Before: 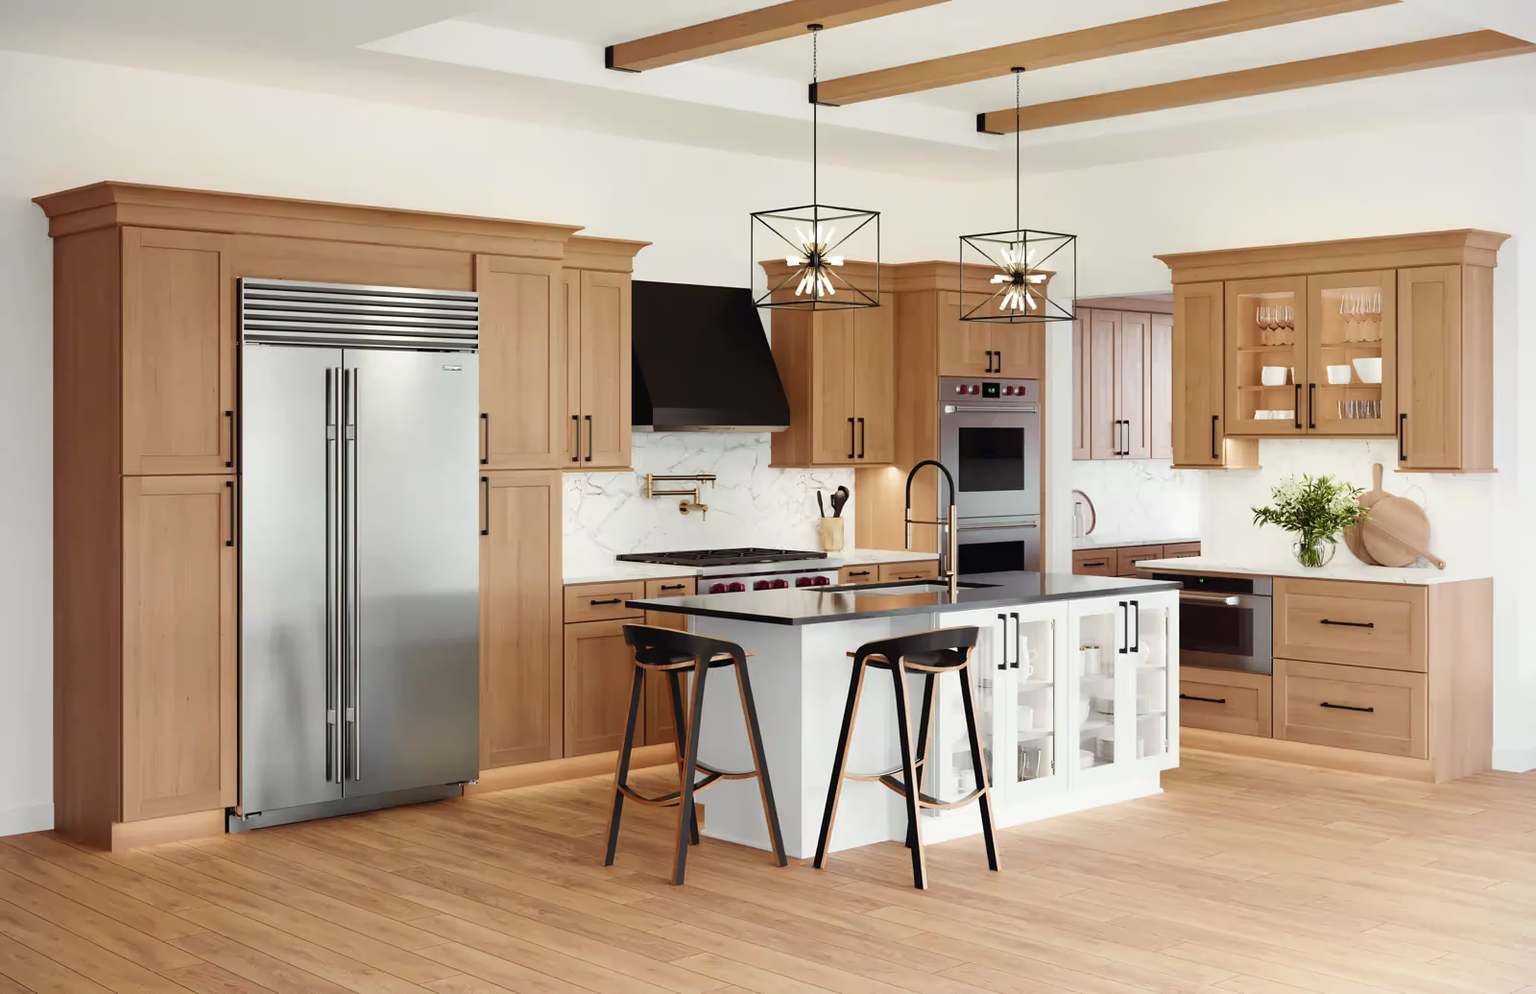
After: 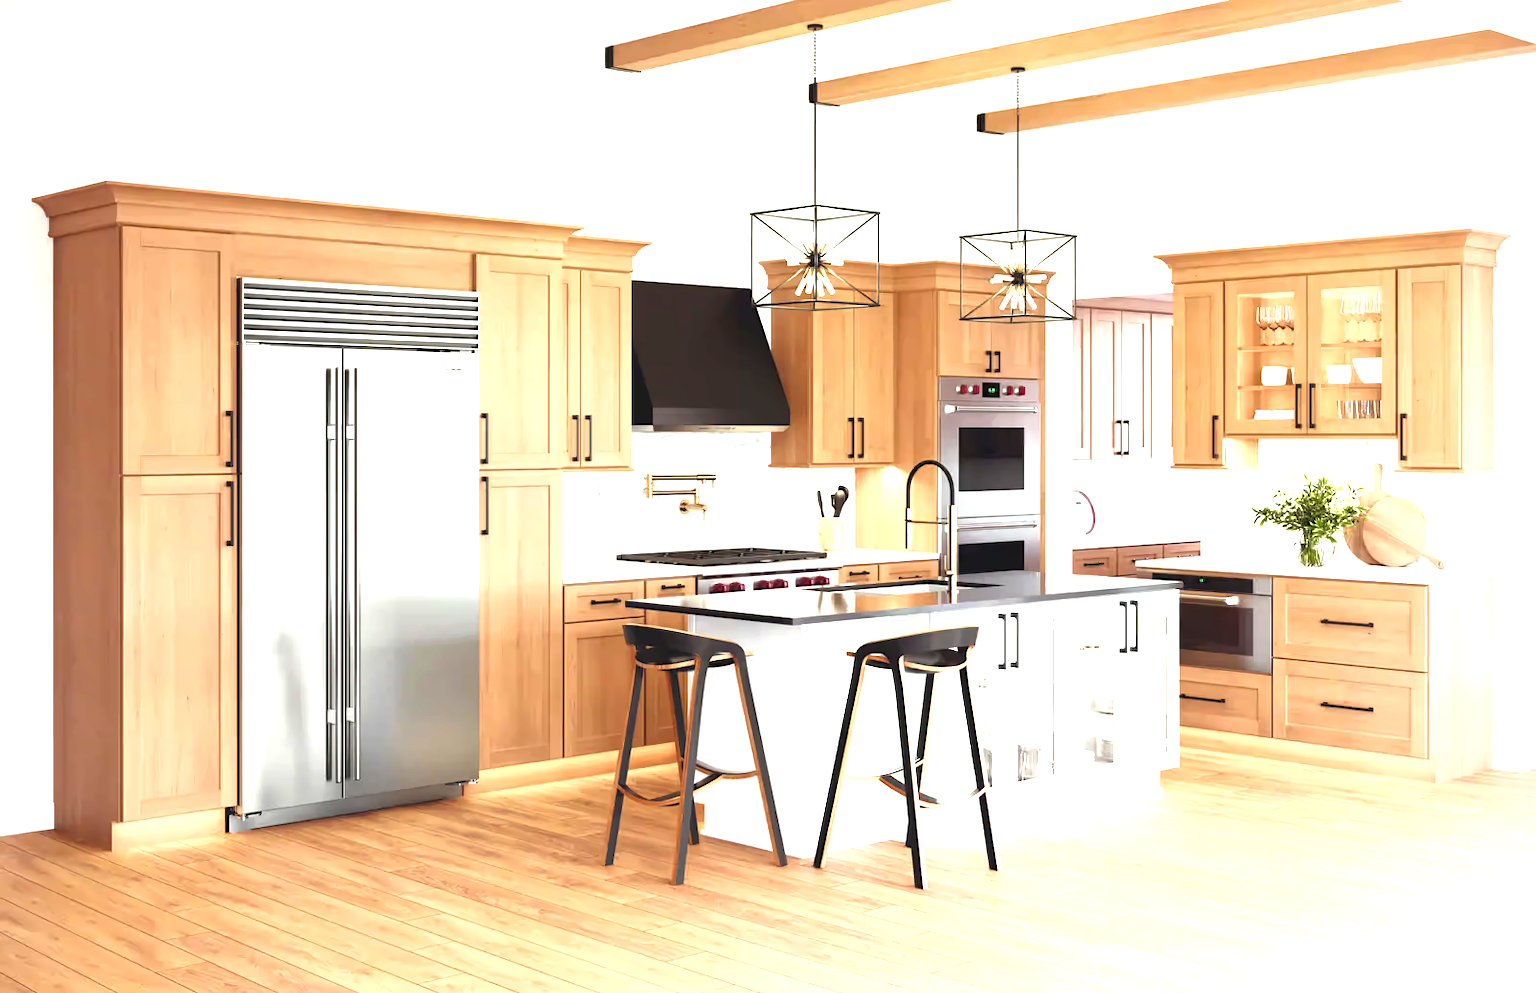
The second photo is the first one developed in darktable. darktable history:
exposure: black level correction 0, exposure 1.512 EV, compensate exposure bias true, compensate highlight preservation false
color correction: highlights b* -0.008
shadows and highlights: shadows 25.48, highlights -26.09
